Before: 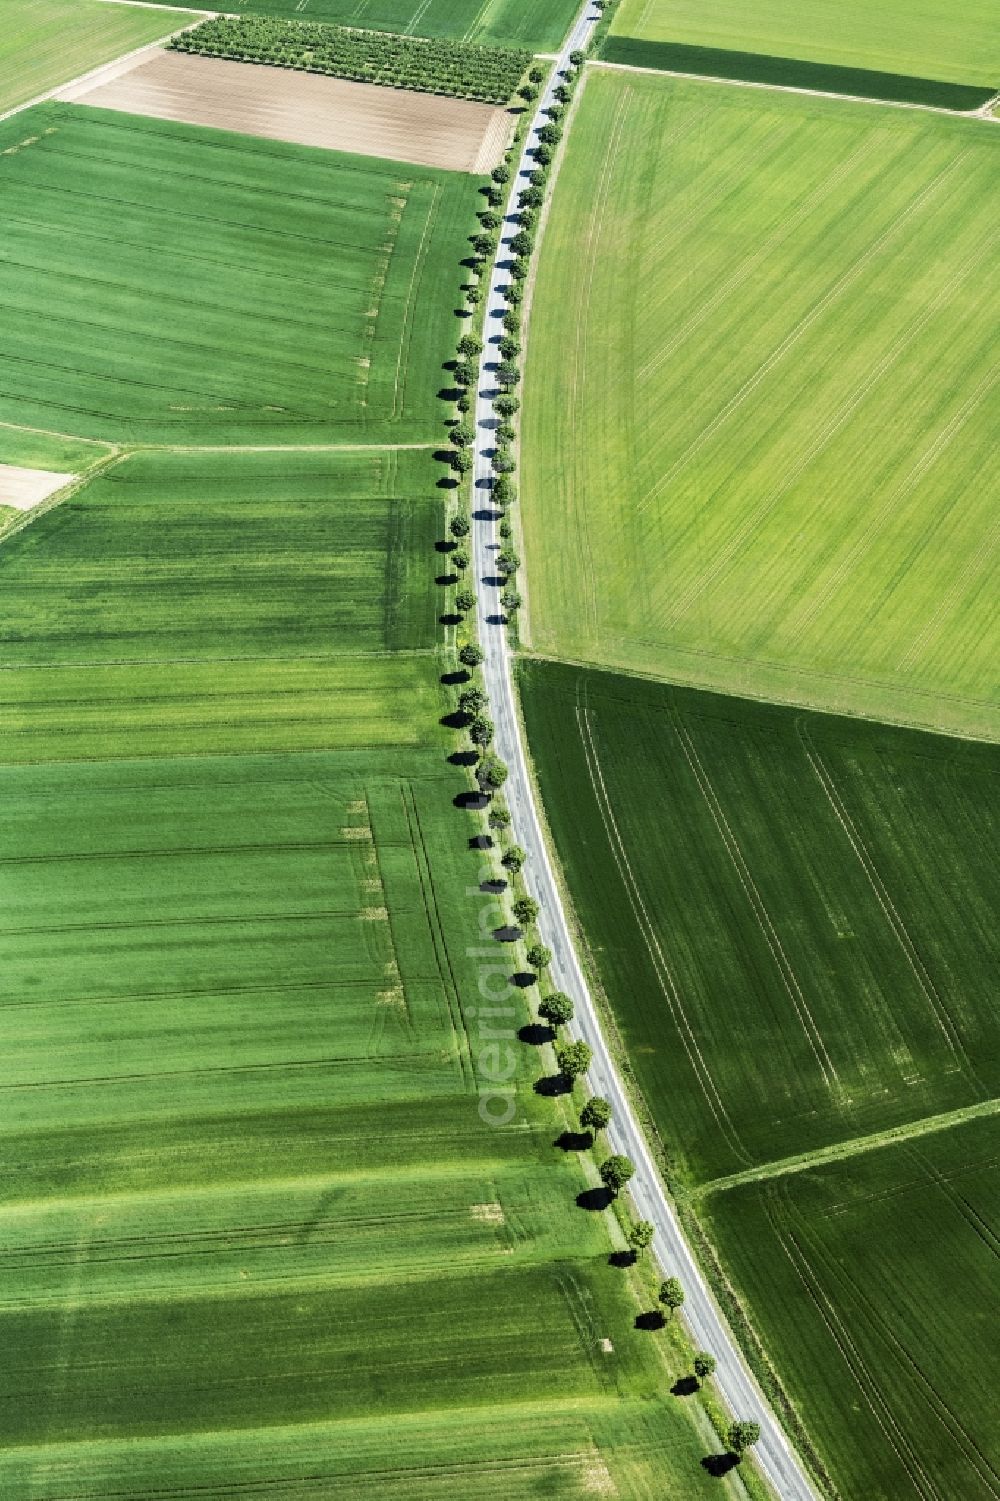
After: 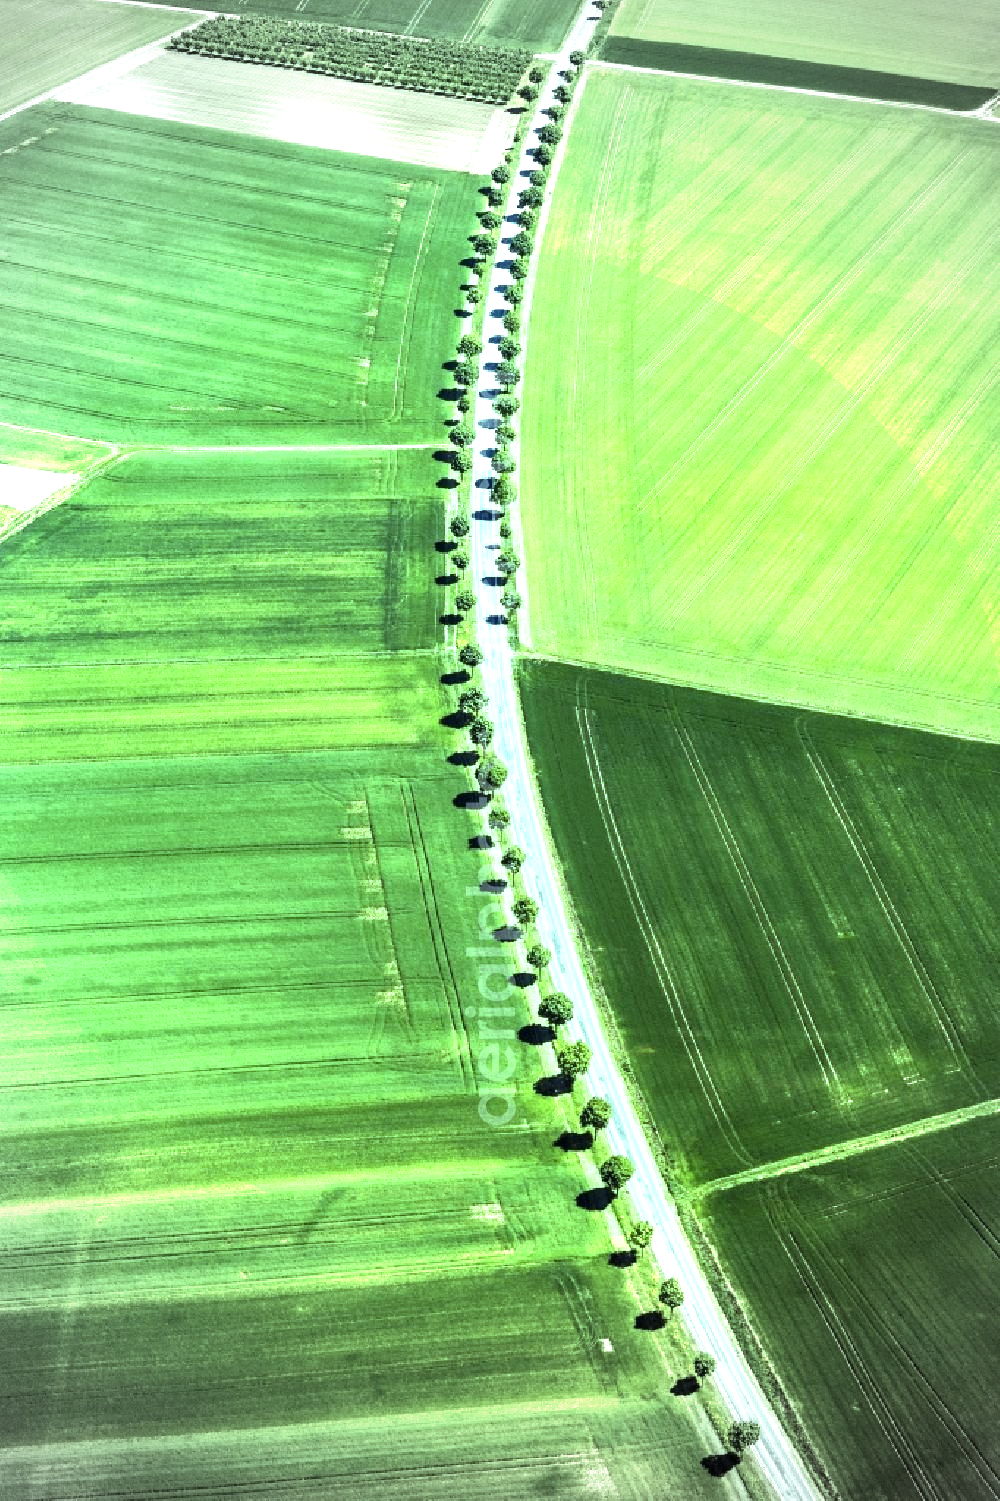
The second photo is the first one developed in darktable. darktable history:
color balance: mode lift, gamma, gain (sRGB), lift [0.997, 0.979, 1.021, 1.011], gamma [1, 1.084, 0.916, 0.998], gain [1, 0.87, 1.13, 1.101], contrast 4.55%, contrast fulcrum 38.24%, output saturation 104.09%
vignetting: fall-off start 67.15%, brightness -0.442, saturation -0.691, width/height ratio 1.011, unbound false
exposure: black level correction 0, exposure 1 EV, compensate highlight preservation false
